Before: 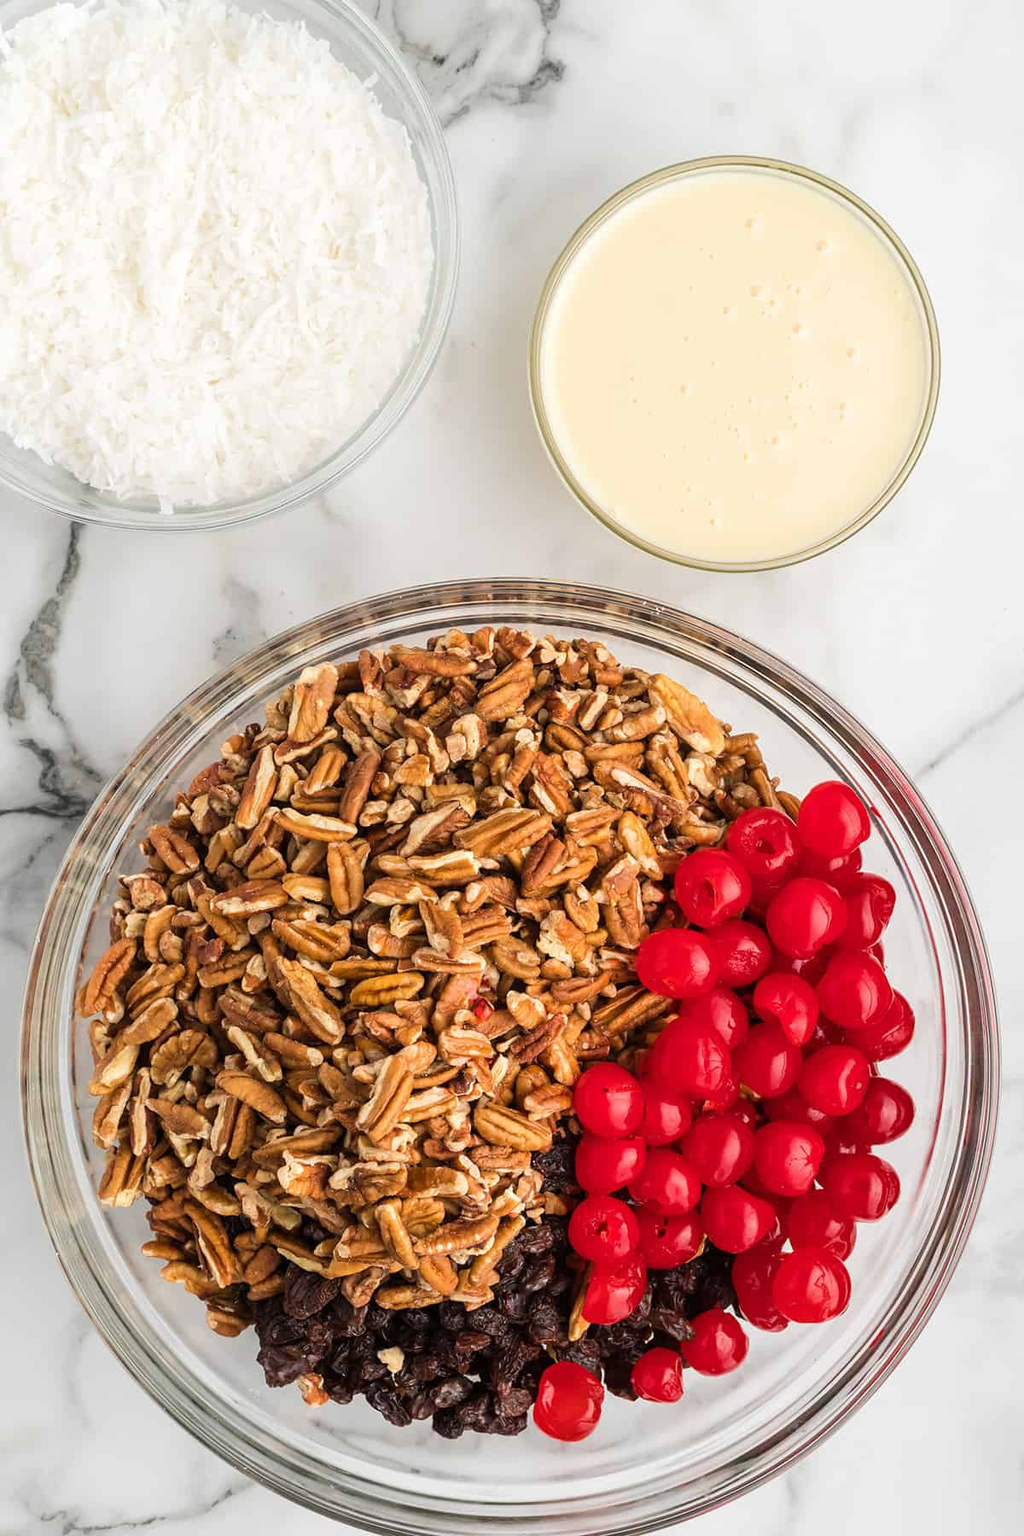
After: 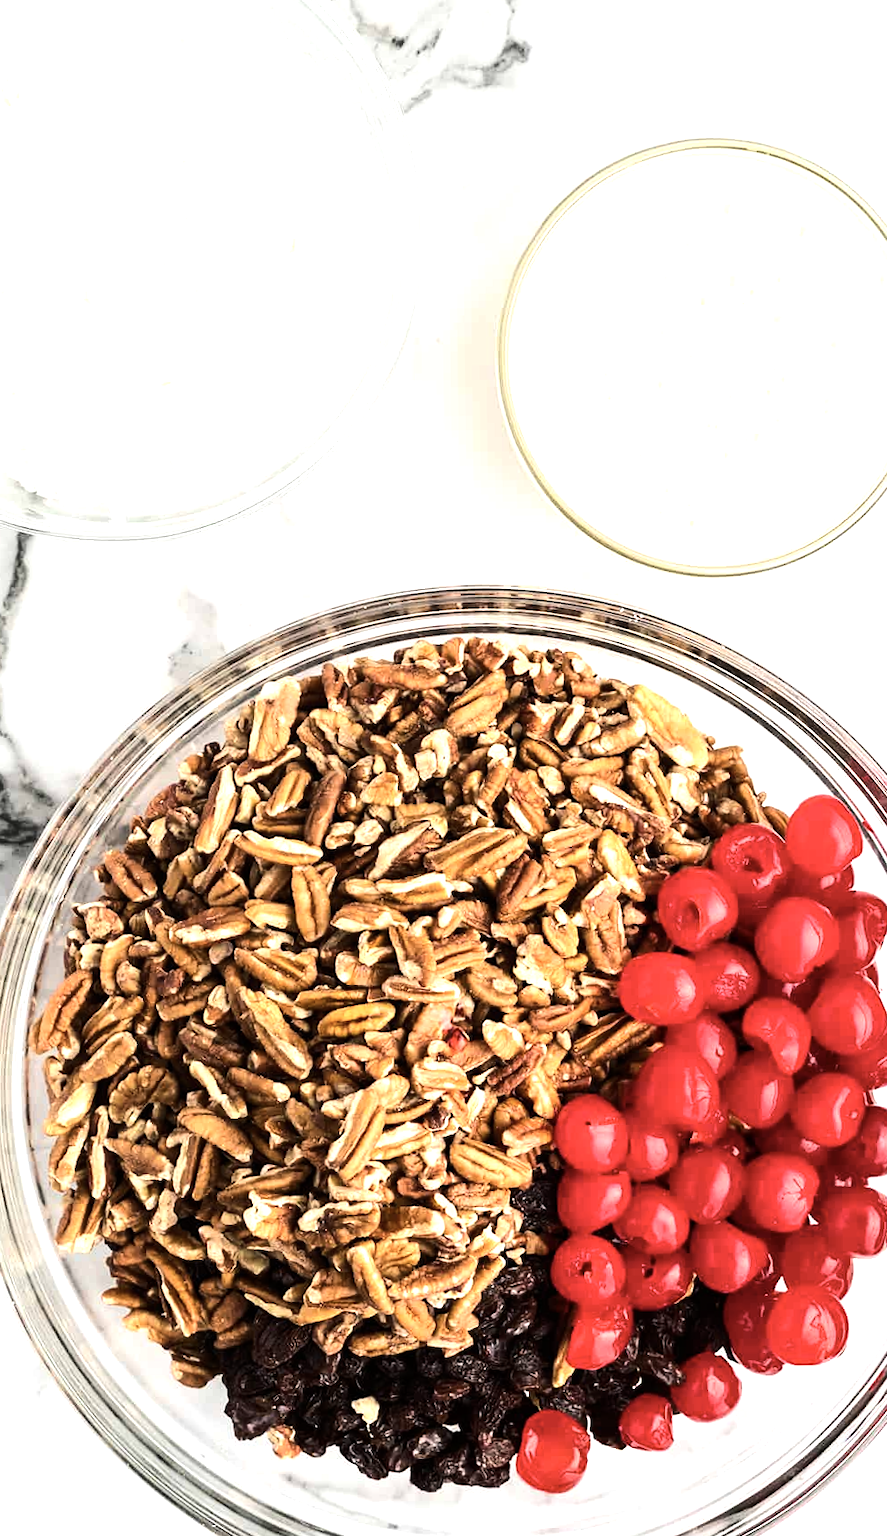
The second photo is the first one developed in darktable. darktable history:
contrast brightness saturation: contrast 0.108, saturation -0.172
tone equalizer: -8 EV -1.11 EV, -7 EV -0.988 EV, -6 EV -0.831 EV, -5 EV -0.611 EV, -3 EV 0.567 EV, -2 EV 0.865 EV, -1 EV 1.01 EV, +0 EV 1.08 EV, edges refinement/feathering 500, mask exposure compensation -1.57 EV, preserve details no
crop and rotate: angle 0.754°, left 4.194%, top 0.459%, right 11.741%, bottom 2.592%
